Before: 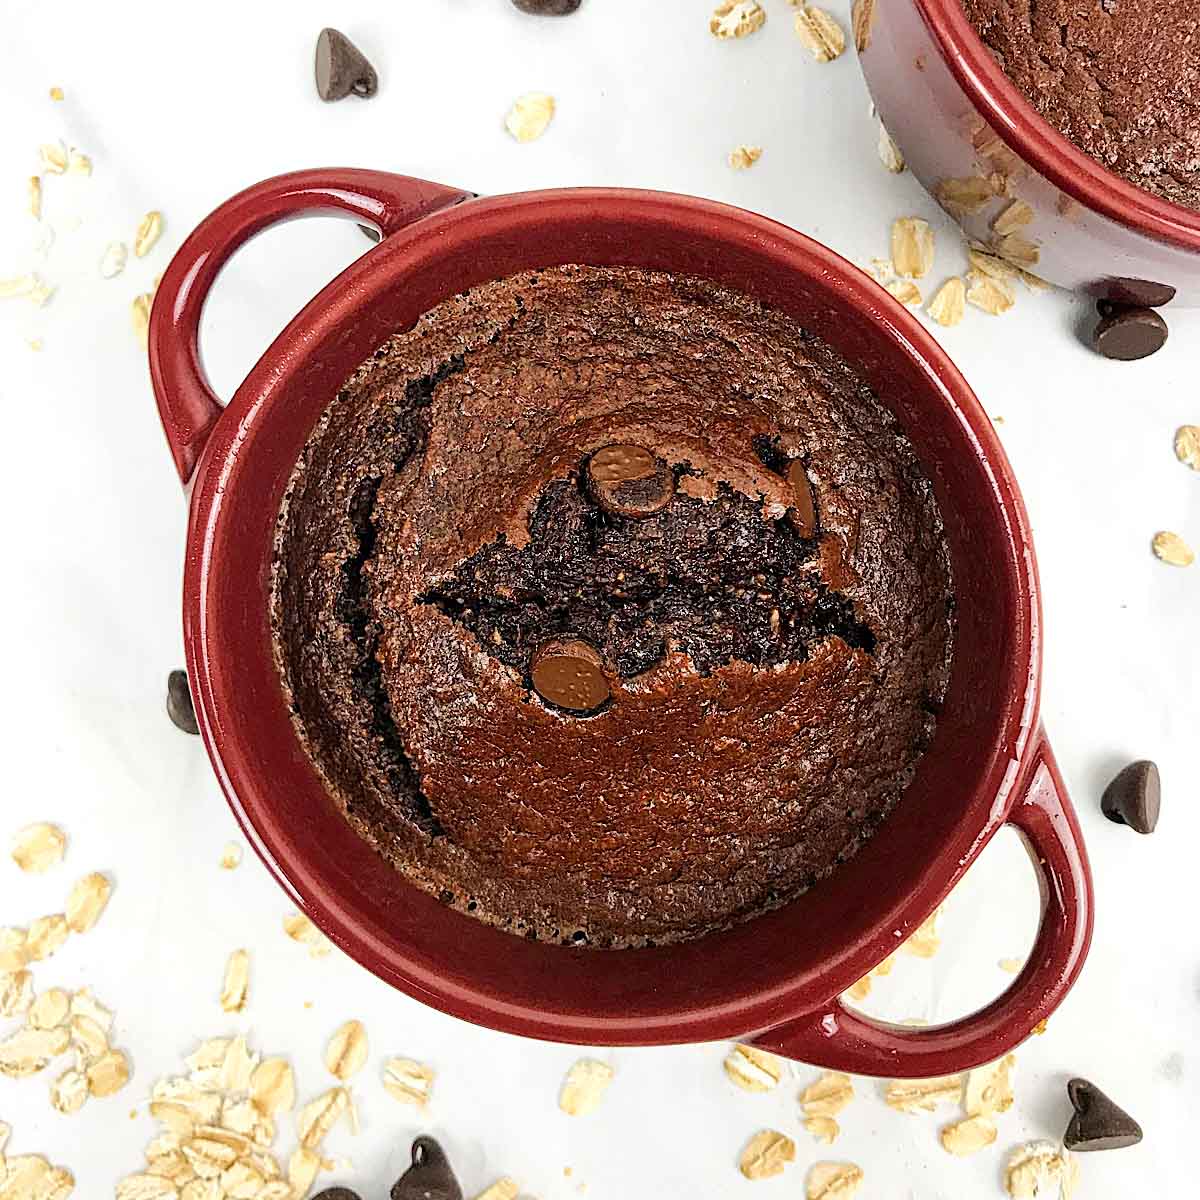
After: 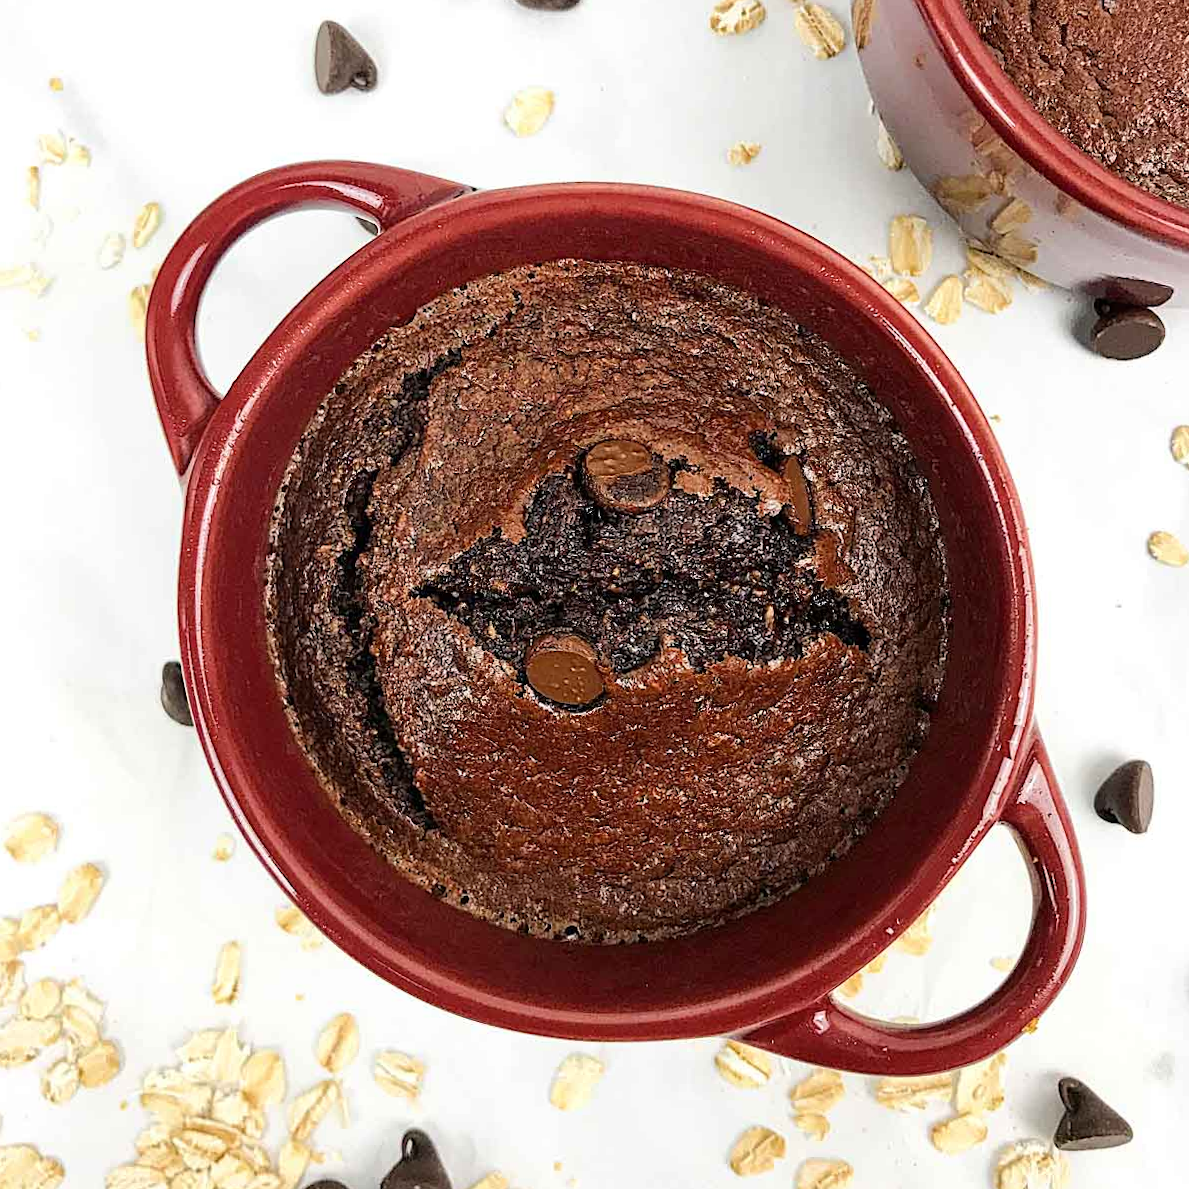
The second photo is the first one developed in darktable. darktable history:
crop and rotate: angle -0.5°
tone equalizer: on, module defaults
